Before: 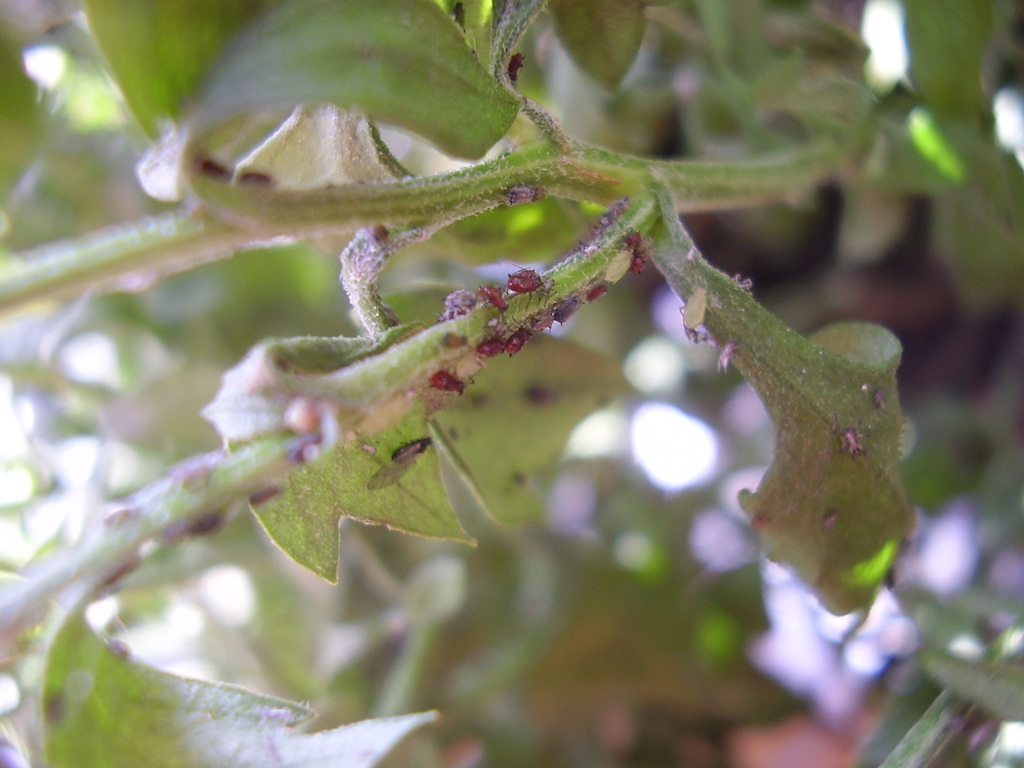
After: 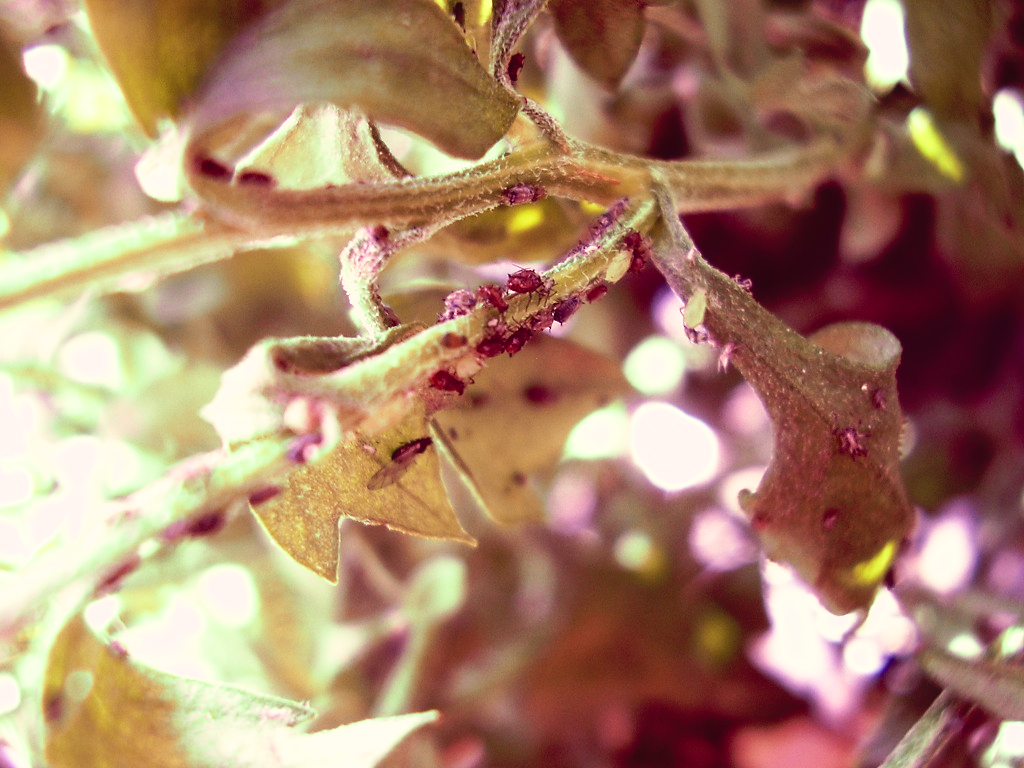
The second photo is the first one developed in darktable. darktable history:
tone curve: curves: ch0 [(0, 0) (0.003, 0.03) (0.011, 0.022) (0.025, 0.018) (0.044, 0.031) (0.069, 0.035) (0.1, 0.04) (0.136, 0.046) (0.177, 0.063) (0.224, 0.087) (0.277, 0.15) (0.335, 0.252) (0.399, 0.354) (0.468, 0.475) (0.543, 0.602) (0.623, 0.73) (0.709, 0.856) (0.801, 0.945) (0.898, 0.987) (1, 1)], preserve colors none
color look up table: target L [95.28, 96.37, 96.18, 75.25, 96.75, 77.4, 74.57, 66.63, 67.36, 66.7, 50.45, 37.16, 31.35, 34.67, 15.08, 200.4, 78.21, 70.53, 63.67, 66.56, 58.25, 50.23, 51.96, 48.19, 47.46, 36.74, 37.24, 22.07, 9.135, 90.49, 91.83, 70.17, 69.1, 52.03, 55.6, 54.38, 51.51, 49.92, 34.54, 32.25, 25.9, 27.1, 8.501, 11.83, 77.33, 96.5, 70.4, 67.32, 51.36], target a [-54.17, -45.92, -39.74, -61.9, -35.33, -20.38, -20.19, -45.5, 3.353, 1.294, 14.7, -4.049, -14.53, 12.94, 27.67, 0, 11.68, 5.525, 24.27, 16.49, 31.4, 51.23, 18.24, 43.18, 48.3, 29.57, 35.91, 31.91, 44.93, 32.41, 28.04, 23.22, 10.68, 57.56, 12.52, 38.46, 57.54, 51.63, 13.85, 29.6, 27.93, 29.93, 46.73, 45.03, -45.74, -39.48, -23.82, 1.98, -14.49], target b [83.88, 52.69, 24.67, 54.95, 33.13, 57.98, 24.82, 36.48, 46.49, 26.81, 33.93, -0.12, 17.23, 16.44, 5.317, 0, 10.09, 48.96, 17.1, 26.35, 7.815, 37.93, 6.172, 34.86, 19.13, 25.68, 12.43, 17.04, 2.248, 14.09, 16.32, -14.43, -14.04, -19.21, -31.67, -20.38, -32.28, -4.246, -15.44, -52.31, -9.344, -25.97, -35.11, -32.3, -7.91, 24.74, -17.89, -0.058, -15.96], num patches 49
